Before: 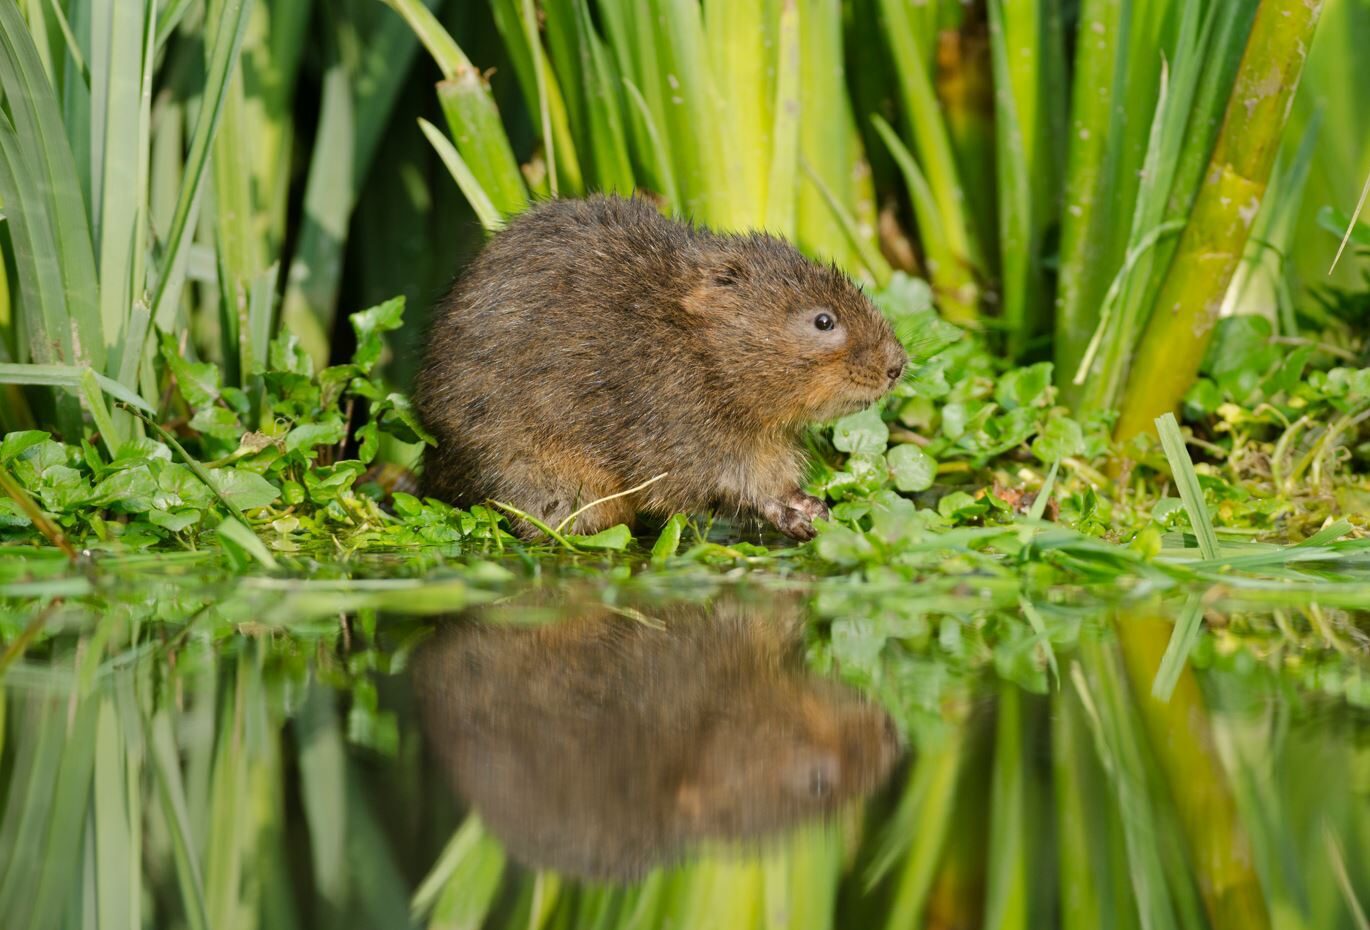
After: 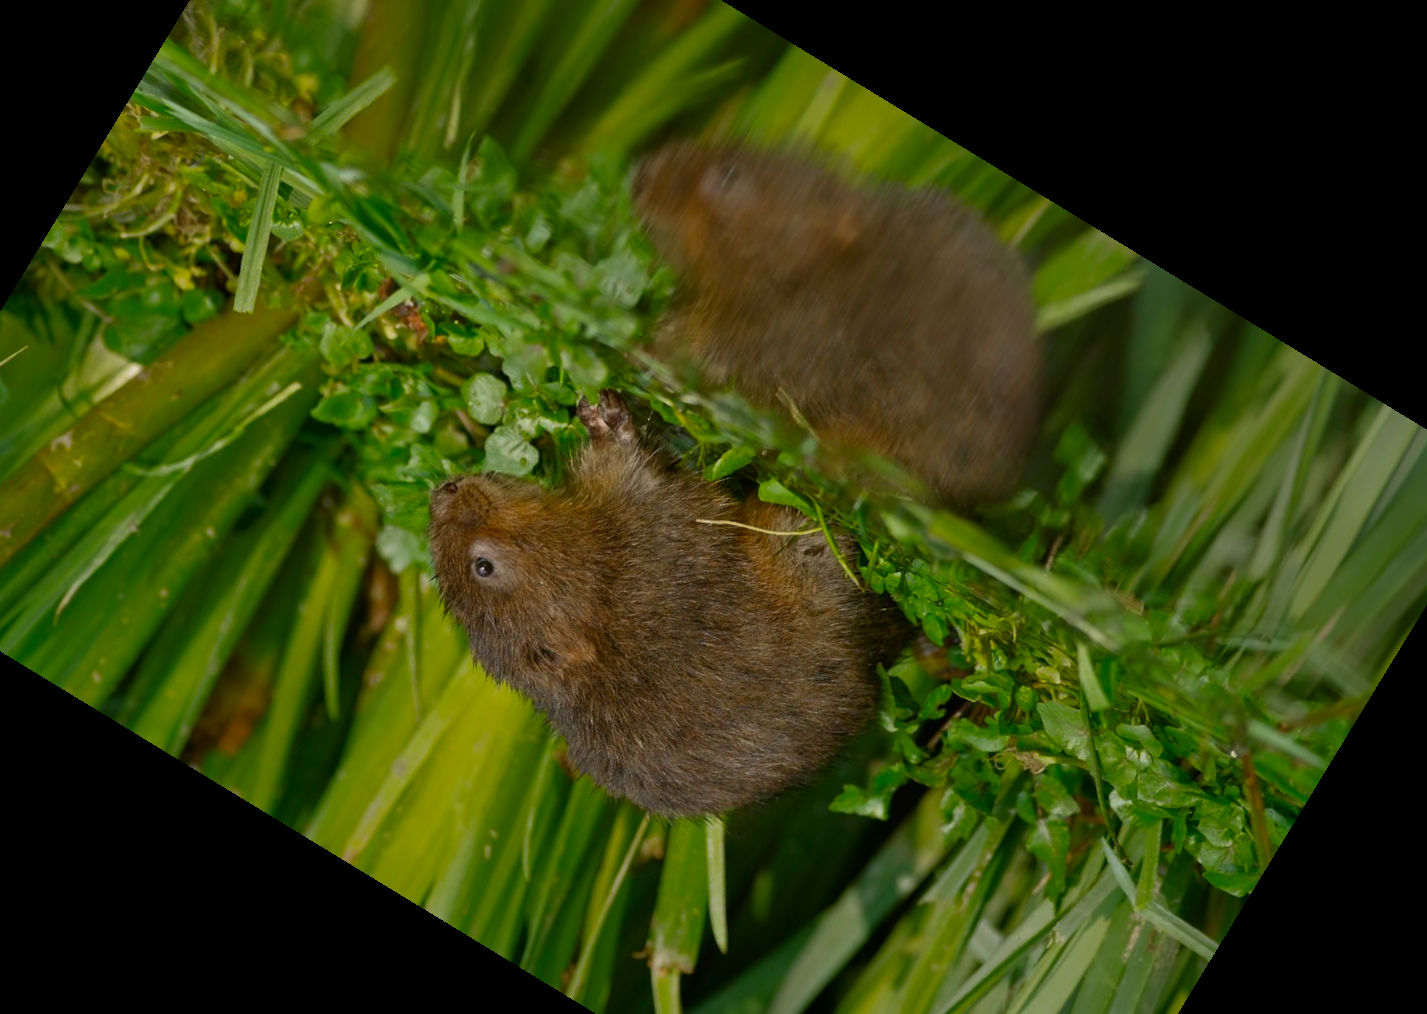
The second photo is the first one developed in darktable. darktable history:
contrast brightness saturation: contrast 0.09, saturation 0.28
rgb curve: curves: ch0 [(0, 0) (0.415, 0.237) (1, 1)]
crop and rotate: angle 148.68°, left 9.111%, top 15.603%, right 4.588%, bottom 17.041%
shadows and highlights: shadows 40, highlights -60
color zones: curves: ch0 [(0.27, 0.396) (0.563, 0.504) (0.75, 0.5) (0.787, 0.307)]
